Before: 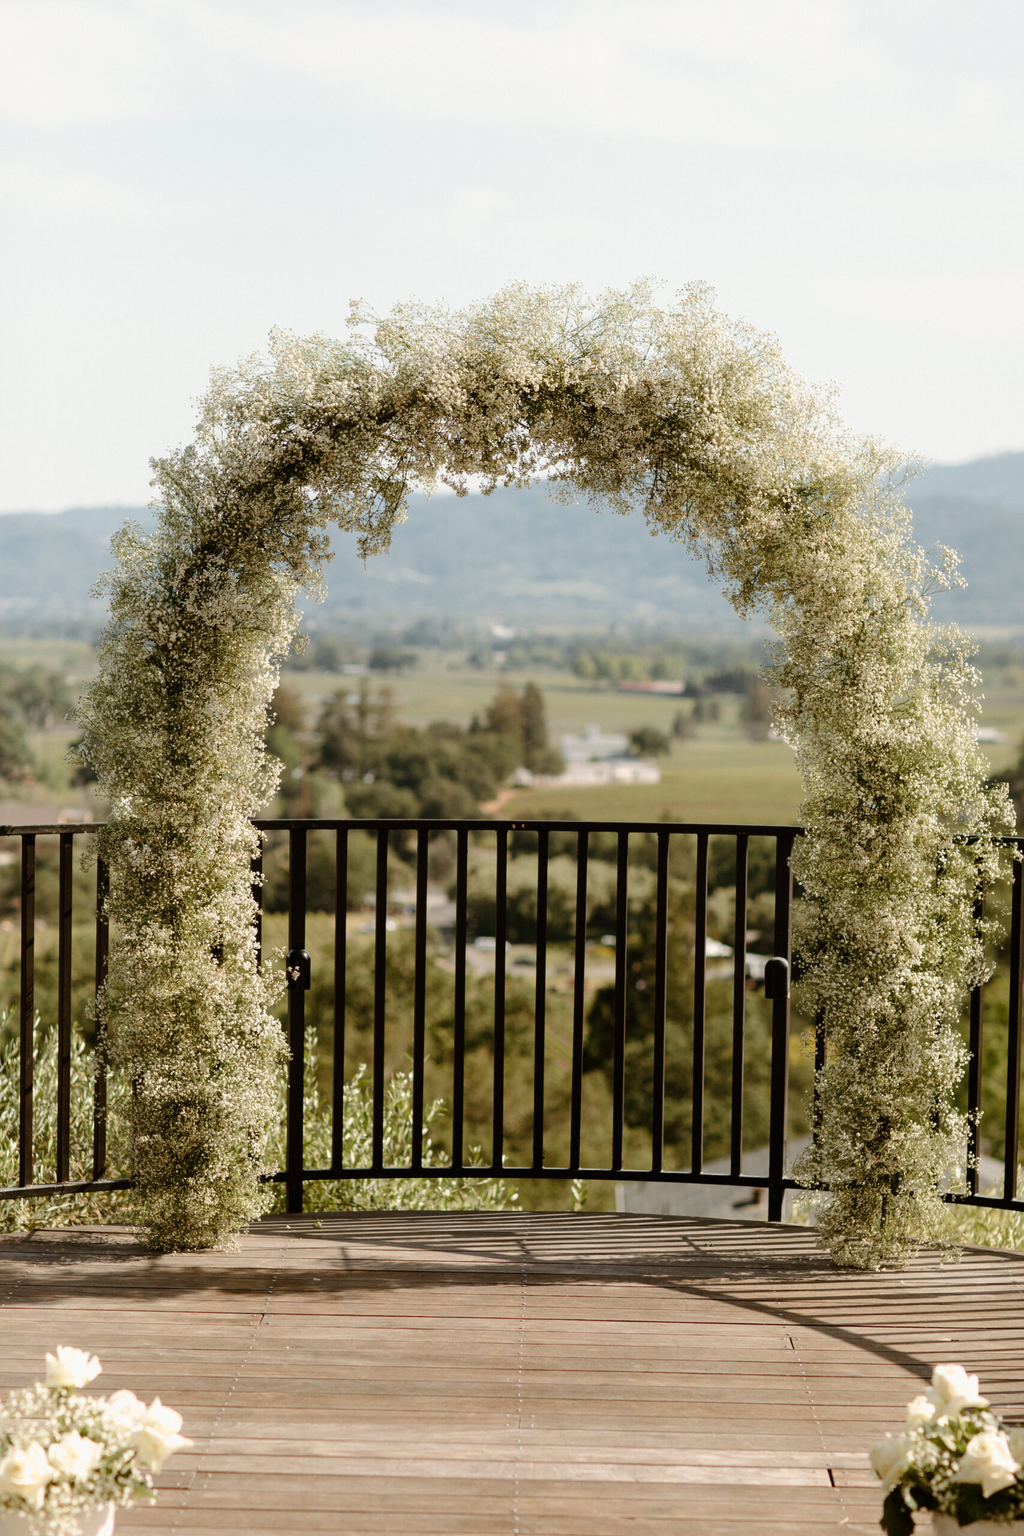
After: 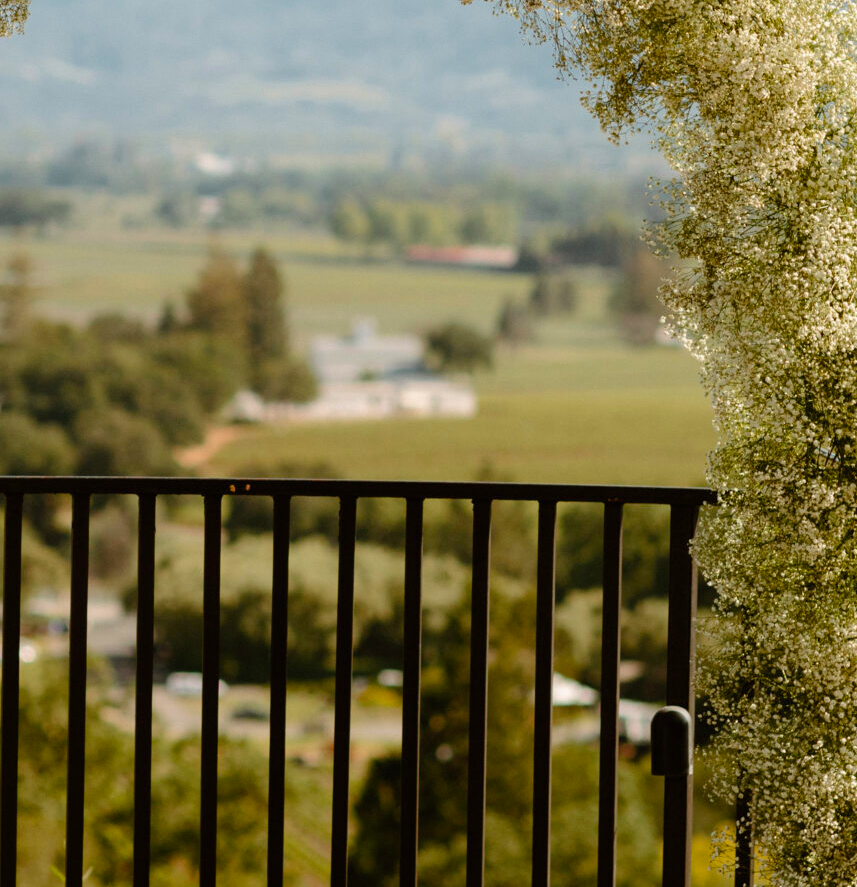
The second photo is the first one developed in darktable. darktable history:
crop: left 36.607%, top 34.735%, right 13.146%, bottom 30.611%
color balance rgb: perceptual saturation grading › global saturation 25%, global vibrance 20%
